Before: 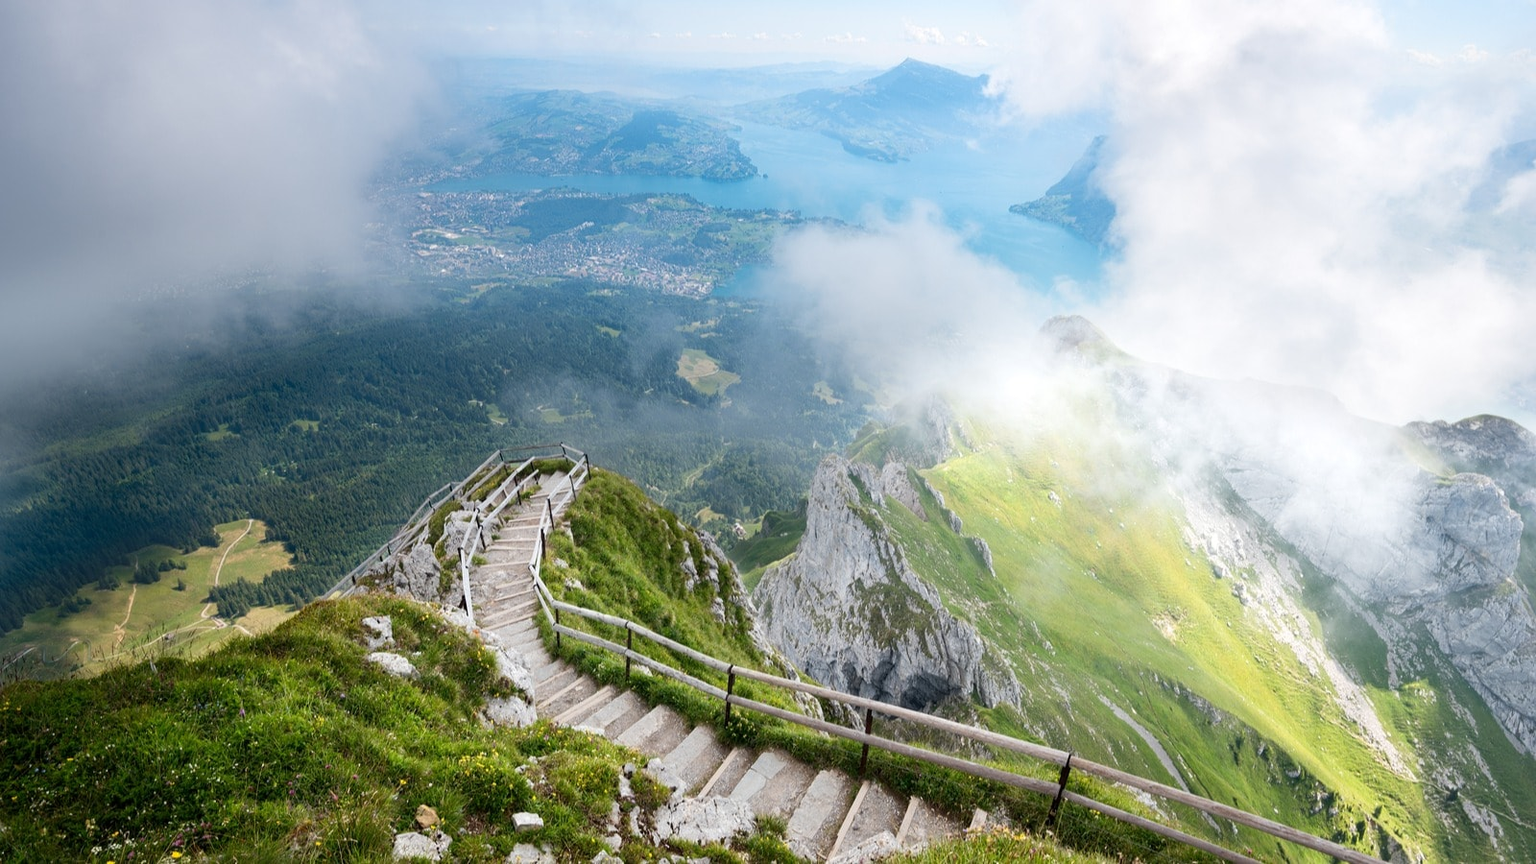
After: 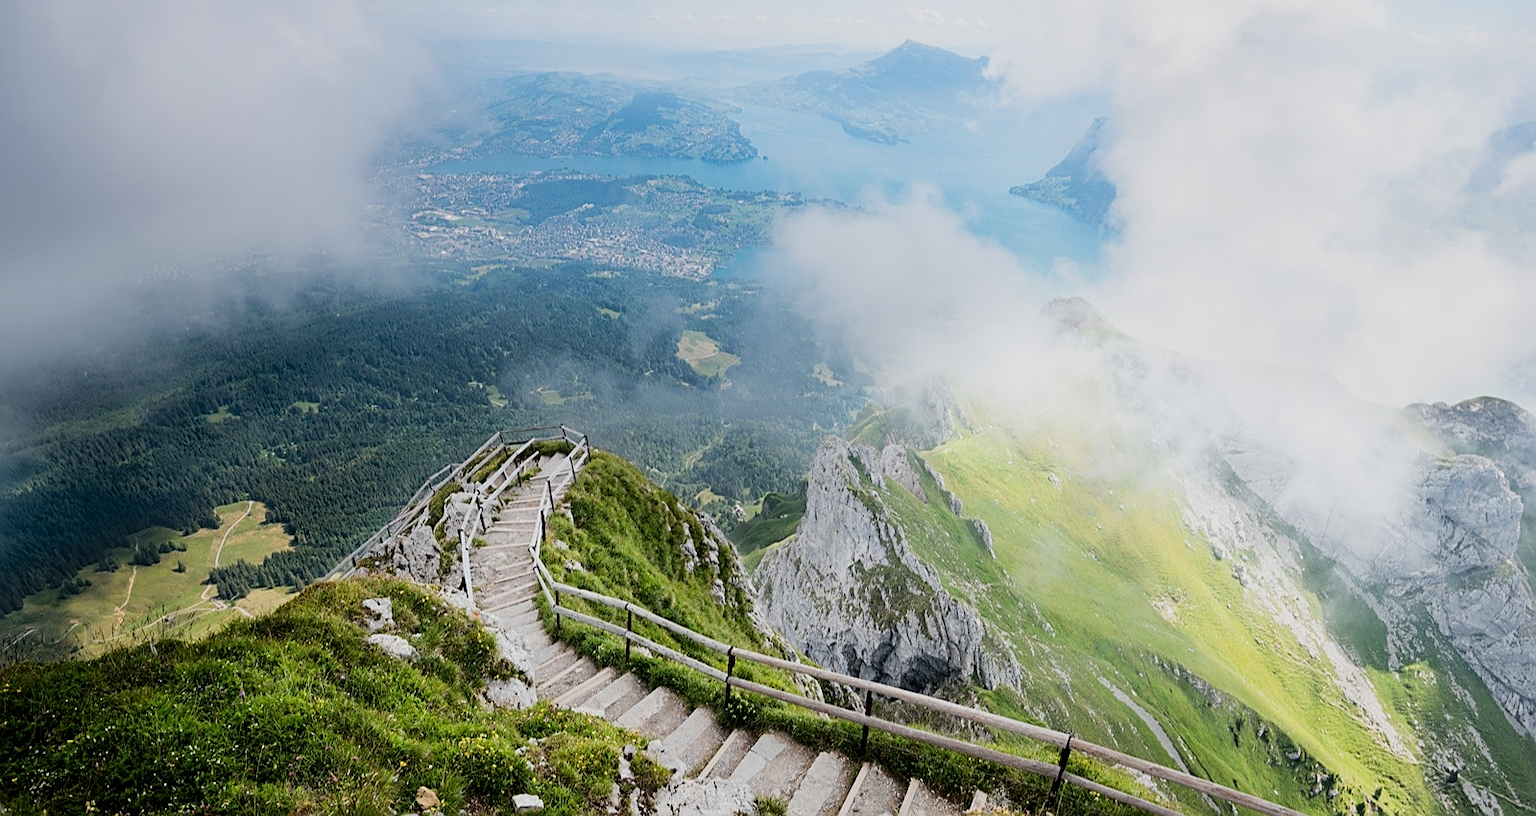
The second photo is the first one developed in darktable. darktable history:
sharpen: on, module defaults
filmic rgb: black relative exposure -7.65 EV, white relative exposure 3.96 EV, threshold 6 EV, hardness 4.02, contrast 1.097, highlights saturation mix -30.65%, enable highlight reconstruction true
crop and rotate: top 2.208%, bottom 3.231%
